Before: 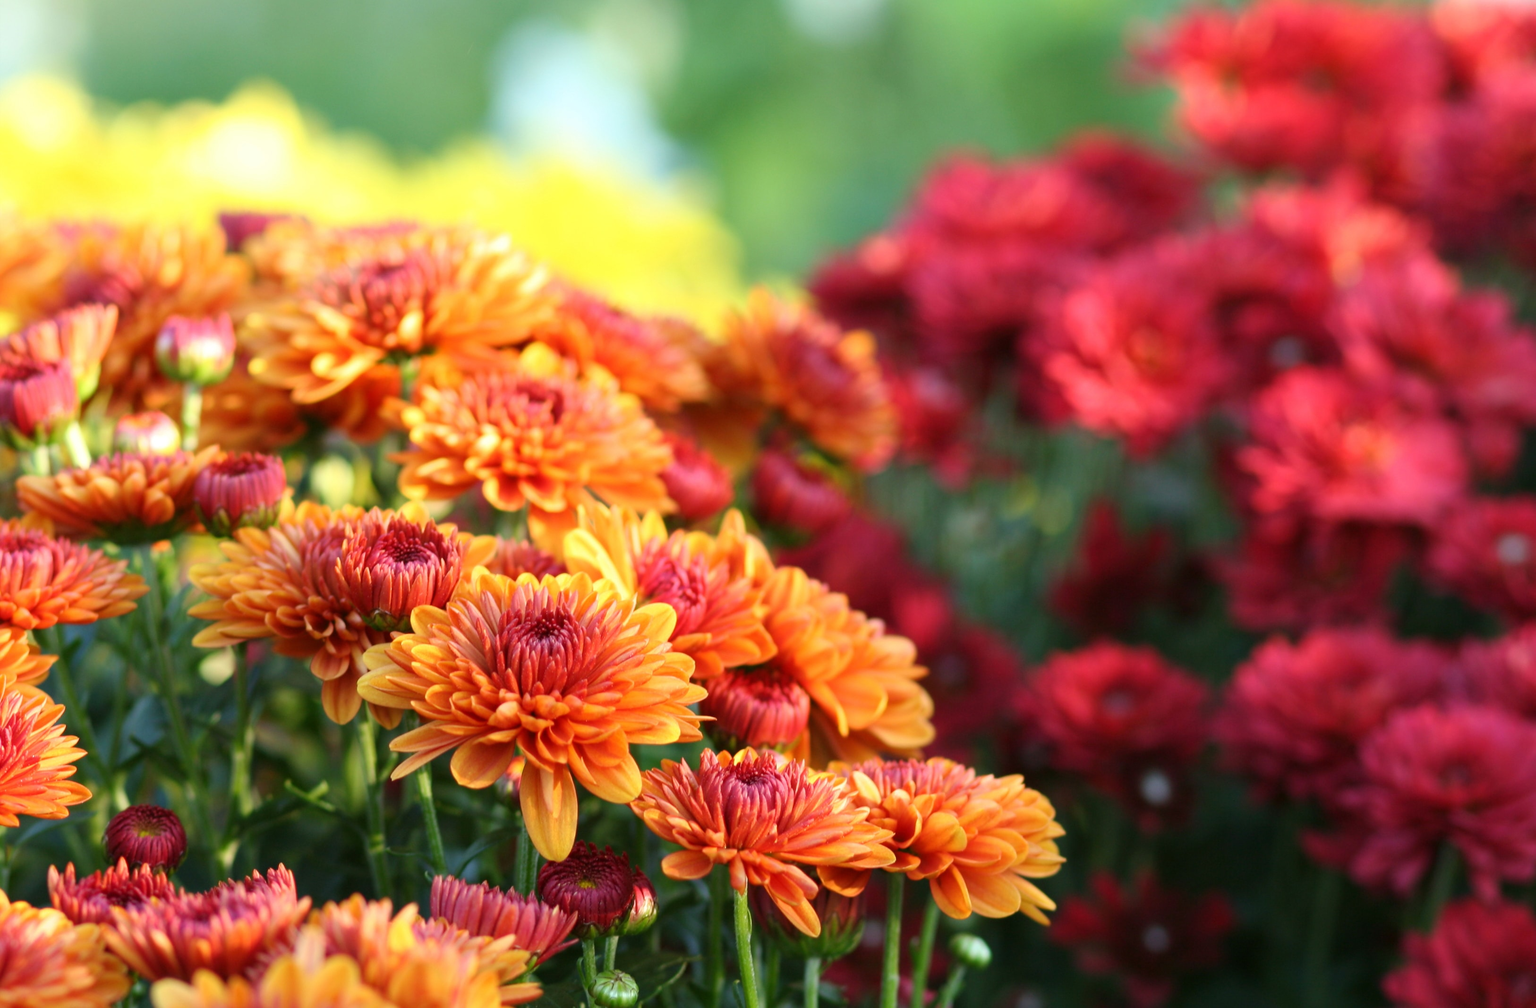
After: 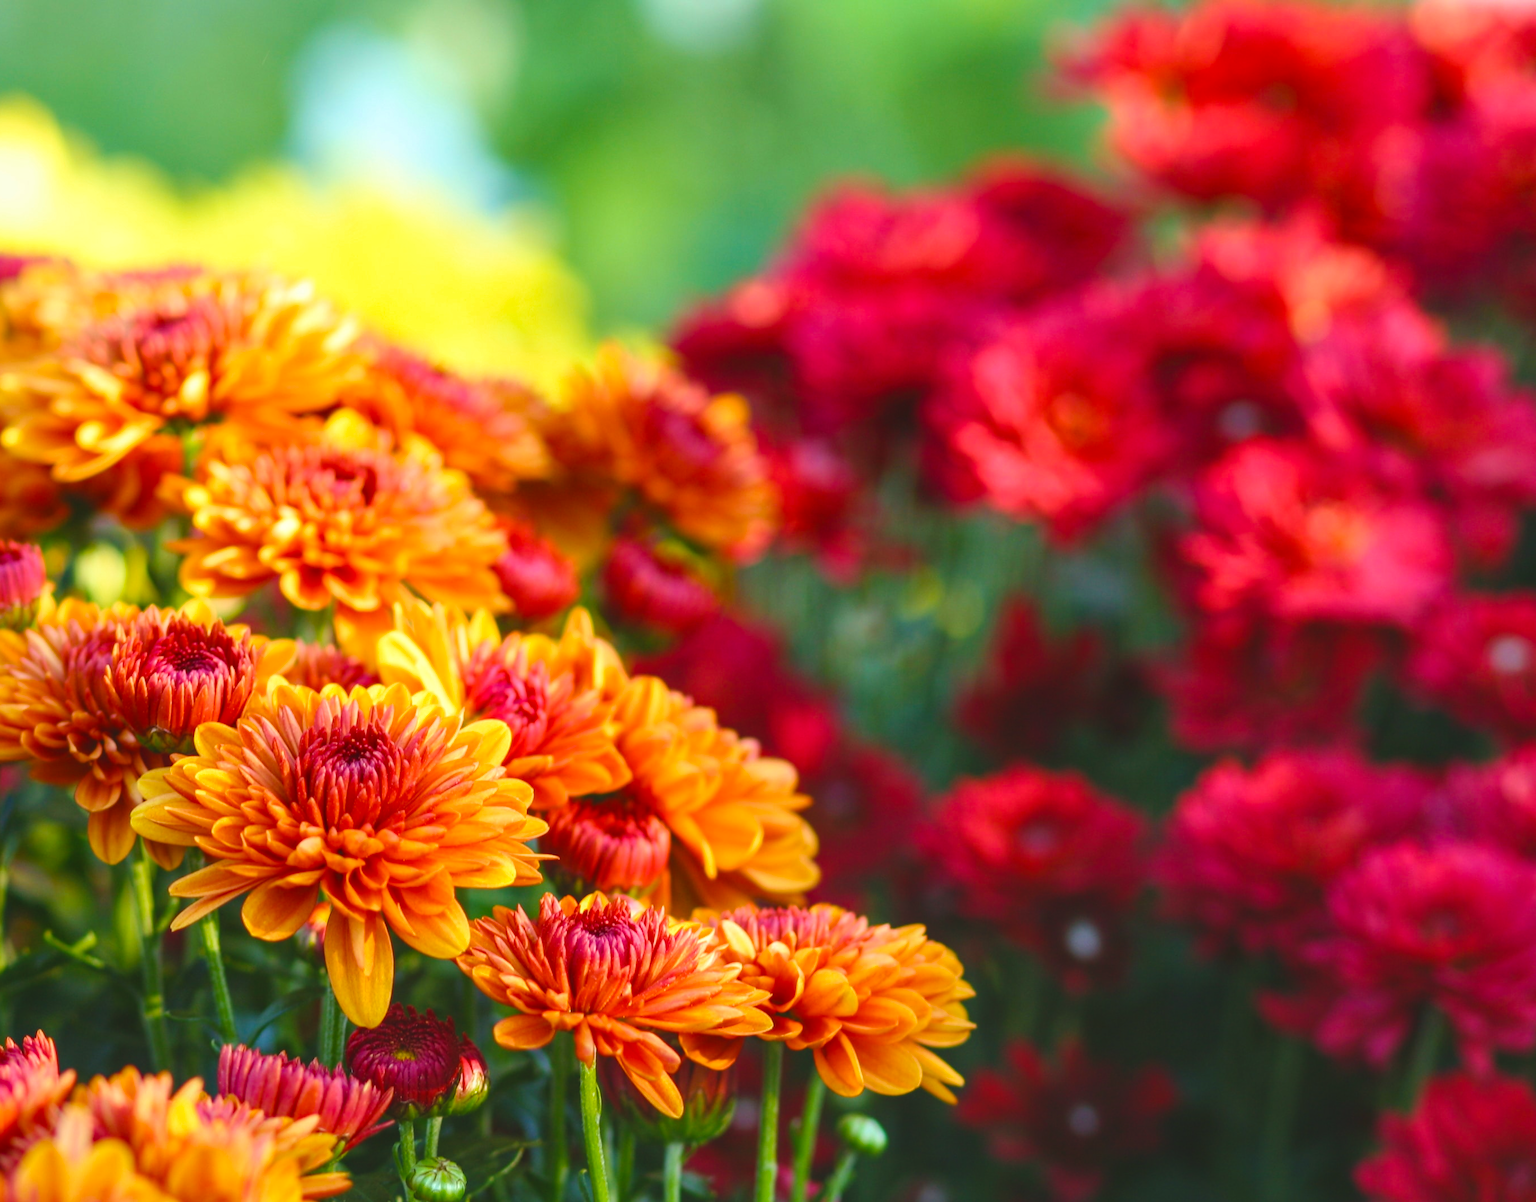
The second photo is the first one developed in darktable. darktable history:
velvia: strength 51%, mid-tones bias 0.51
crop: left 16.145%
color balance: lift [1.01, 1, 1, 1], gamma [1.097, 1, 1, 1], gain [0.85, 1, 1, 1]
local contrast: highlights 25%, detail 130%
